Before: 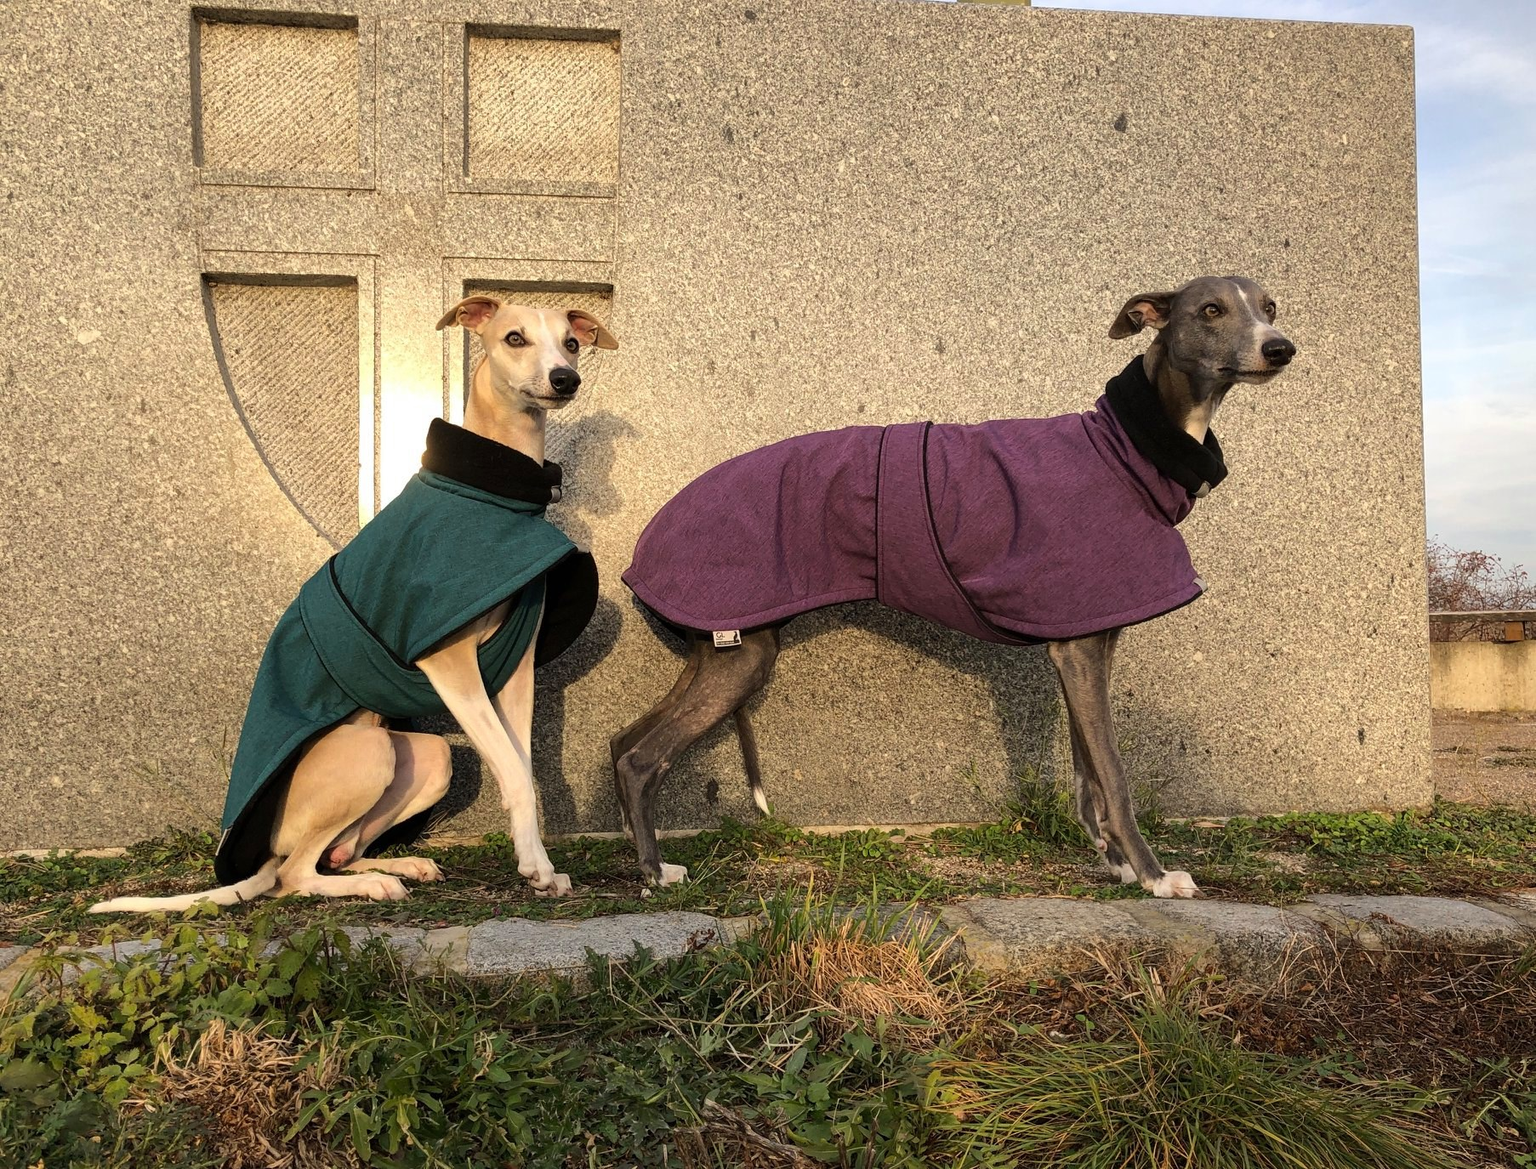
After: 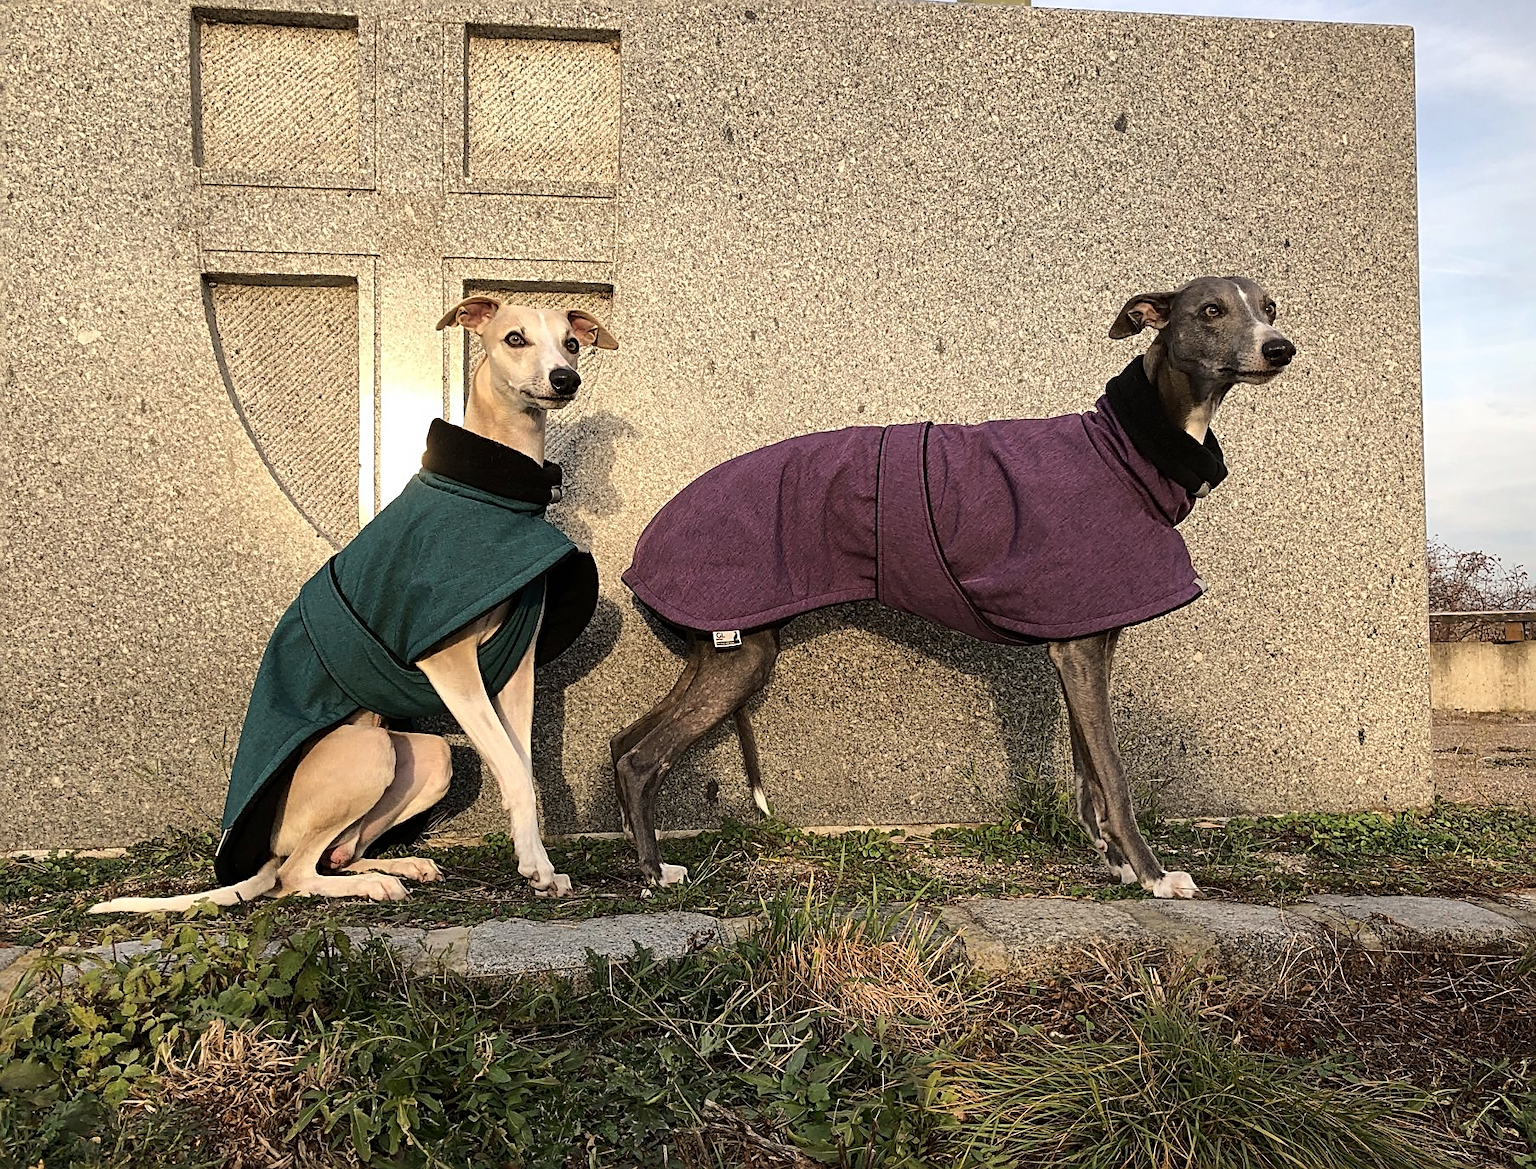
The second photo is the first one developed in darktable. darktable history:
contrast brightness saturation: contrast 0.11, saturation -0.17
sharpen: radius 2.531, amount 0.628
